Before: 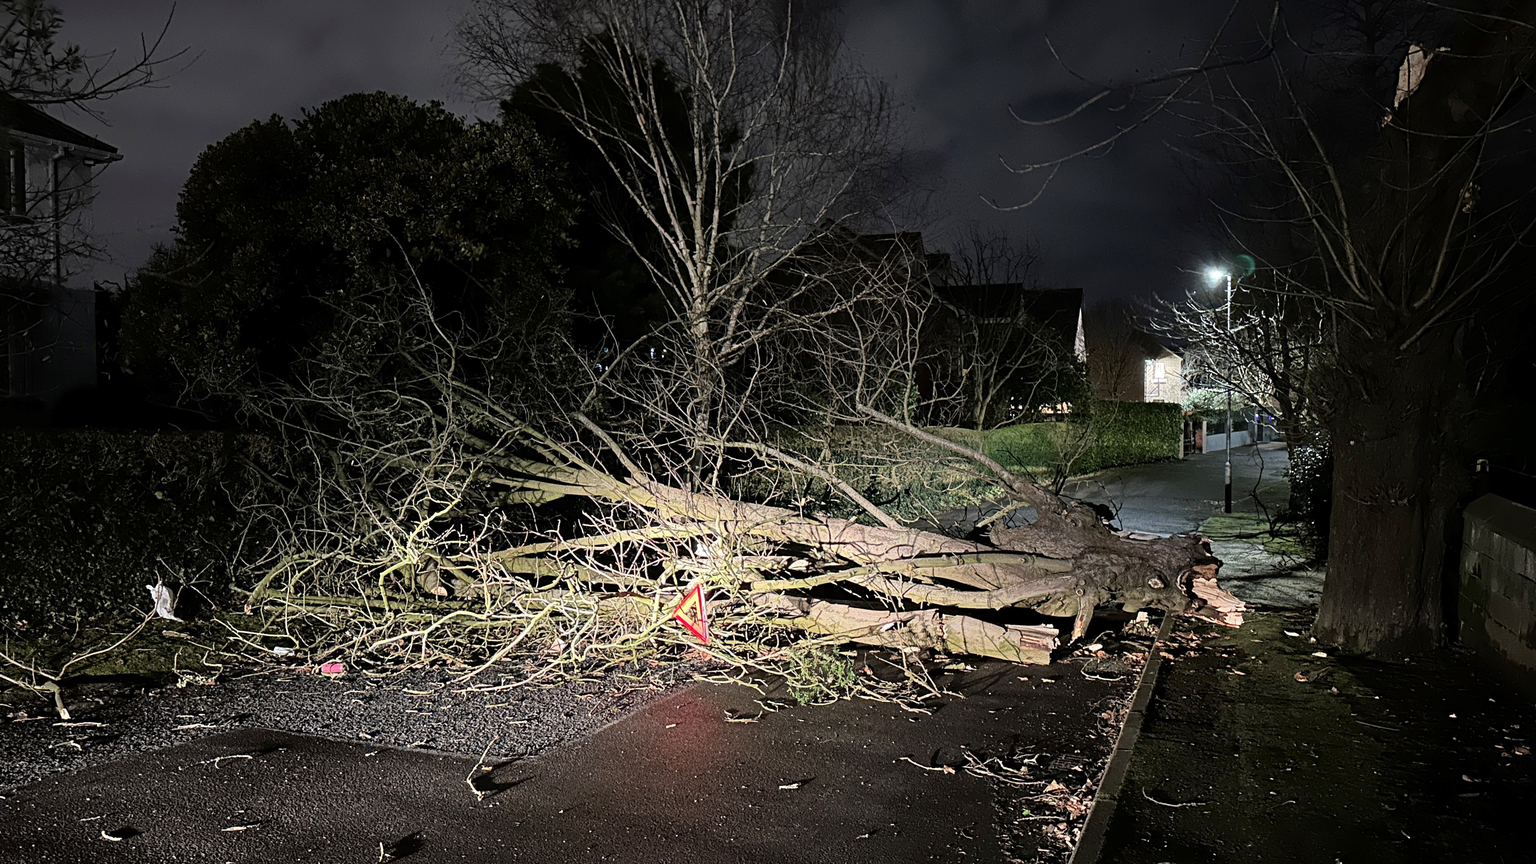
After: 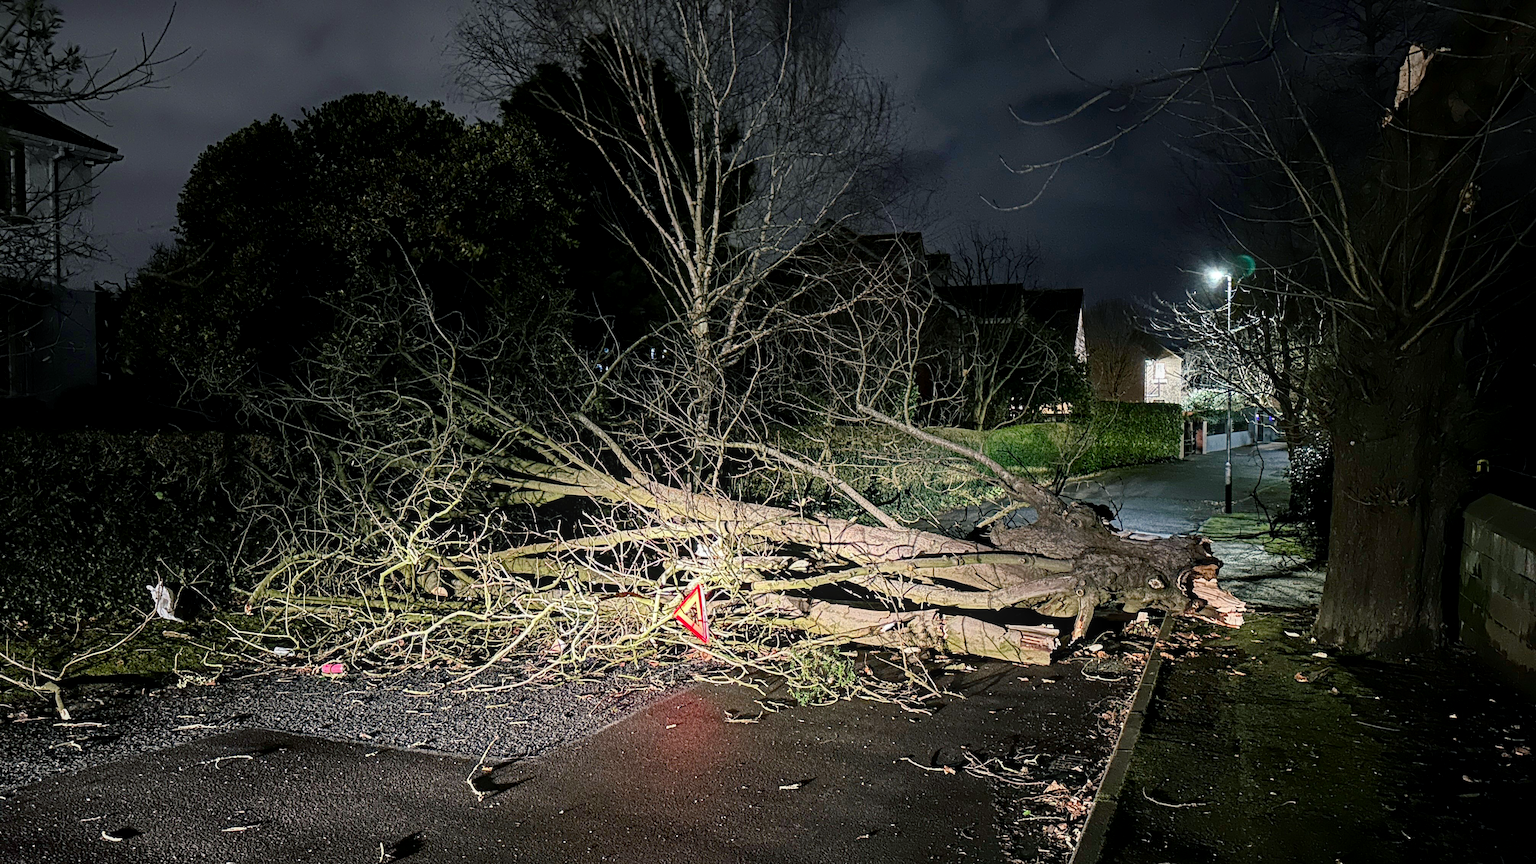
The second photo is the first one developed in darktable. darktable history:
color balance rgb: shadows lift › chroma 2.033%, shadows lift › hue 221.55°, perceptual saturation grading › global saturation 20%, perceptual saturation grading › highlights -25.5%, perceptual saturation grading › shadows 49.324%
local contrast: on, module defaults
